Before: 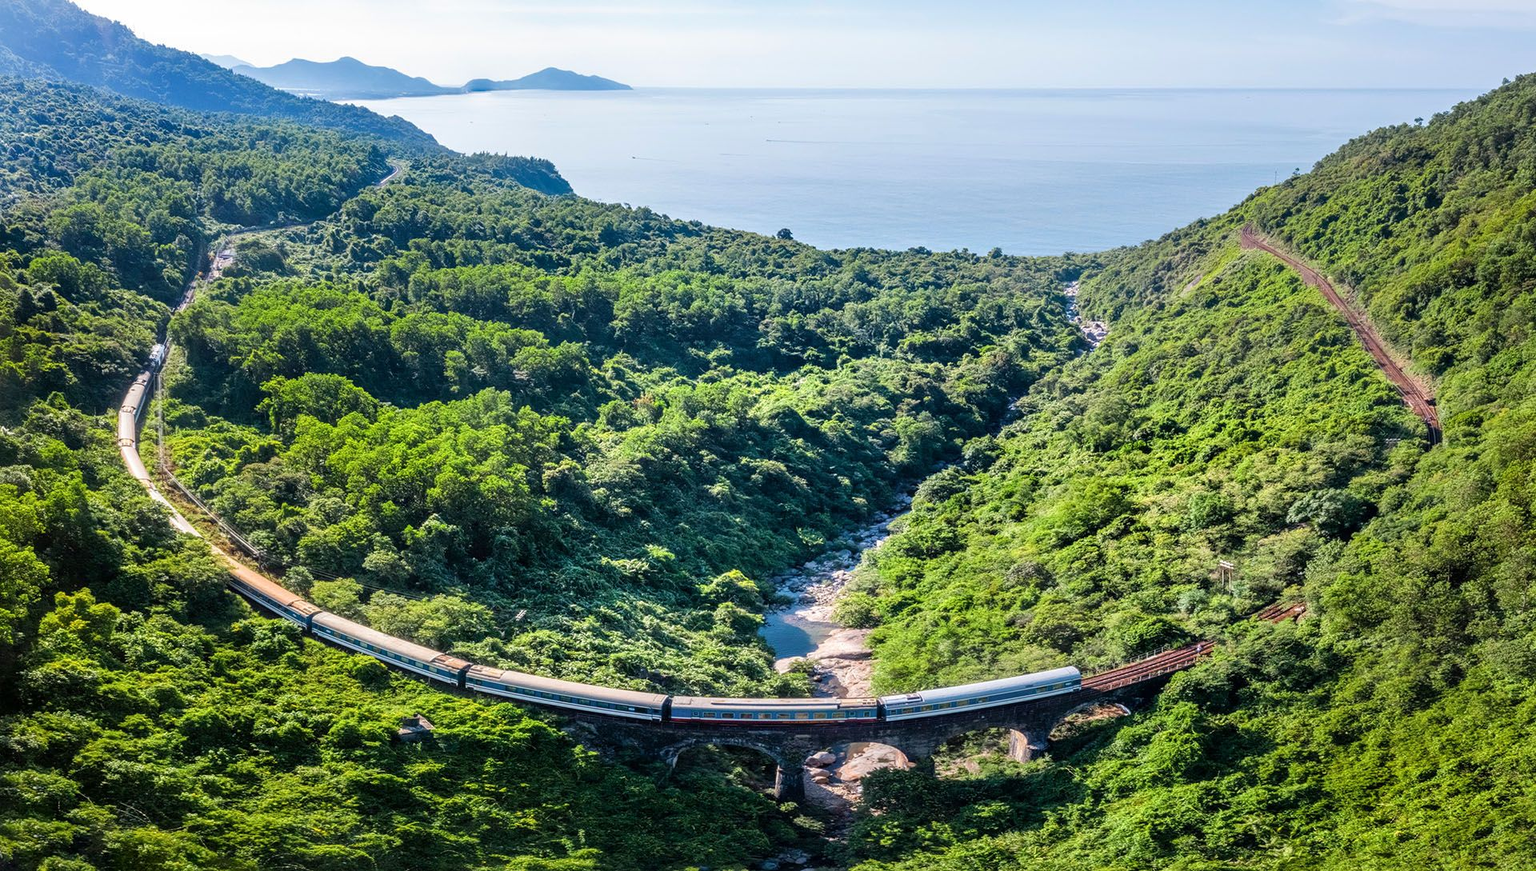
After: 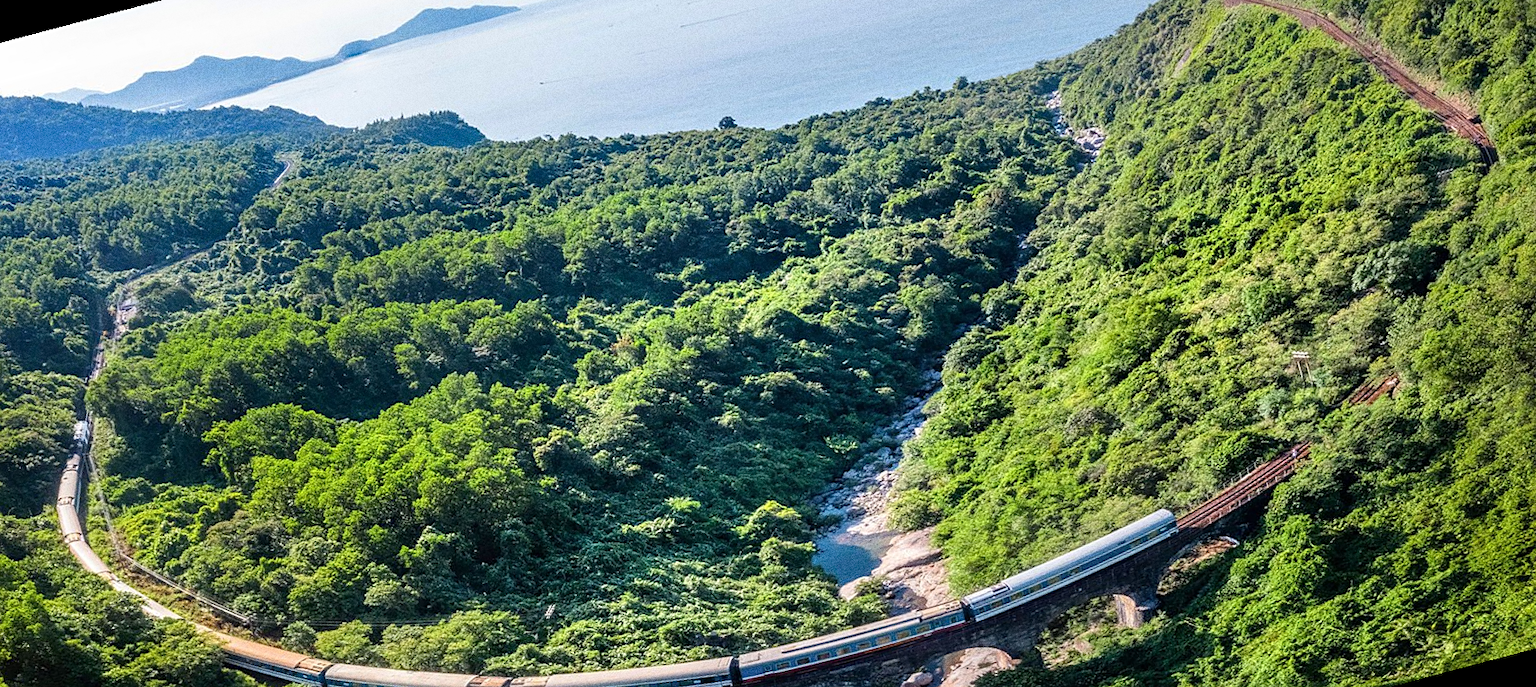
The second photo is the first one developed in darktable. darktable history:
sharpen: amount 0.2
grain: coarseness 0.09 ISO, strength 40%
rotate and perspective: rotation -14.8°, crop left 0.1, crop right 0.903, crop top 0.25, crop bottom 0.748
white balance: emerald 1
